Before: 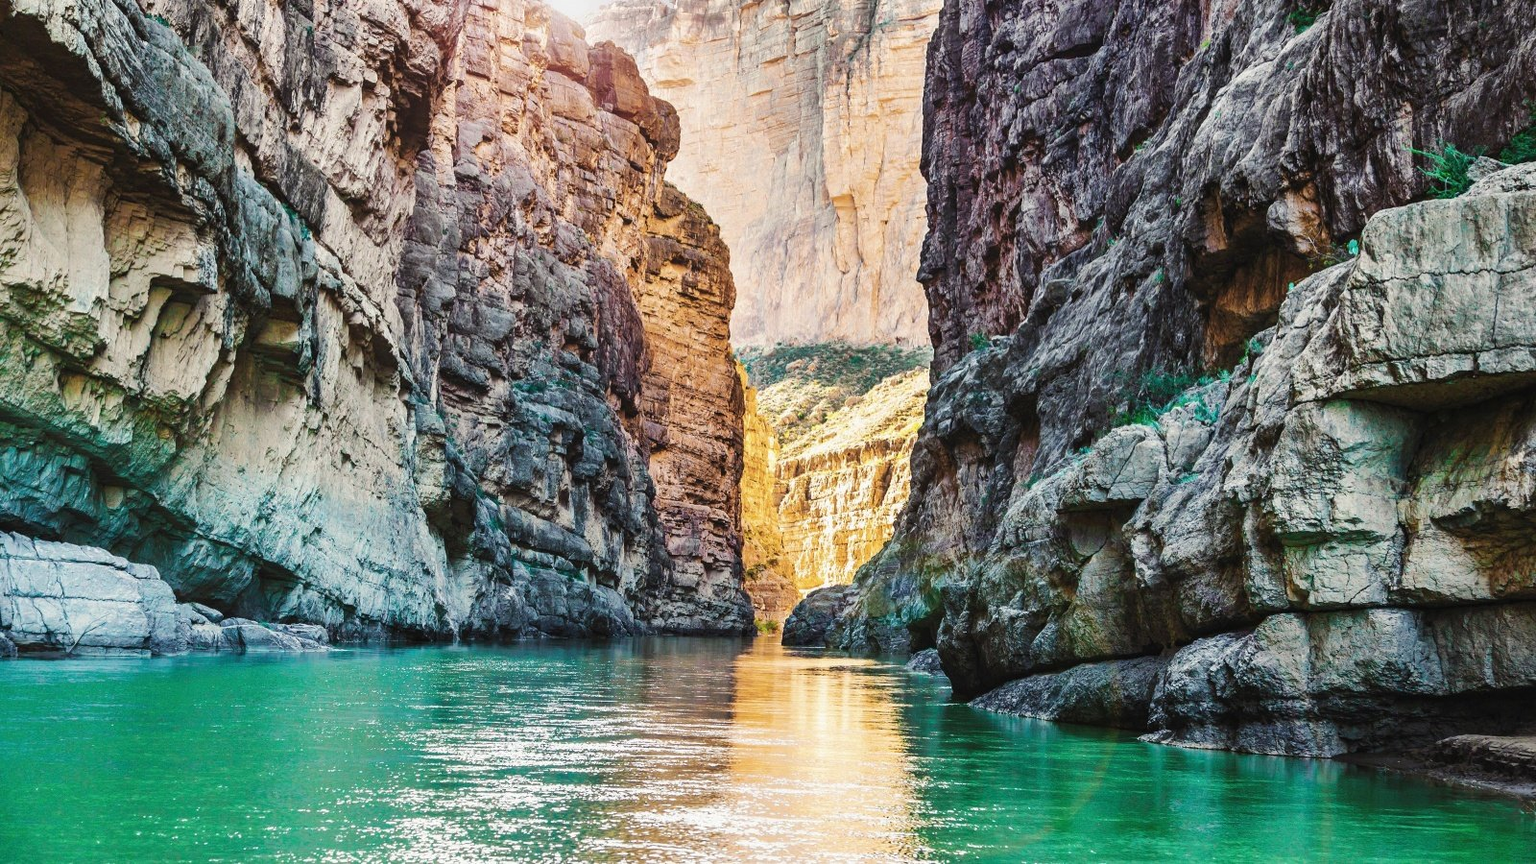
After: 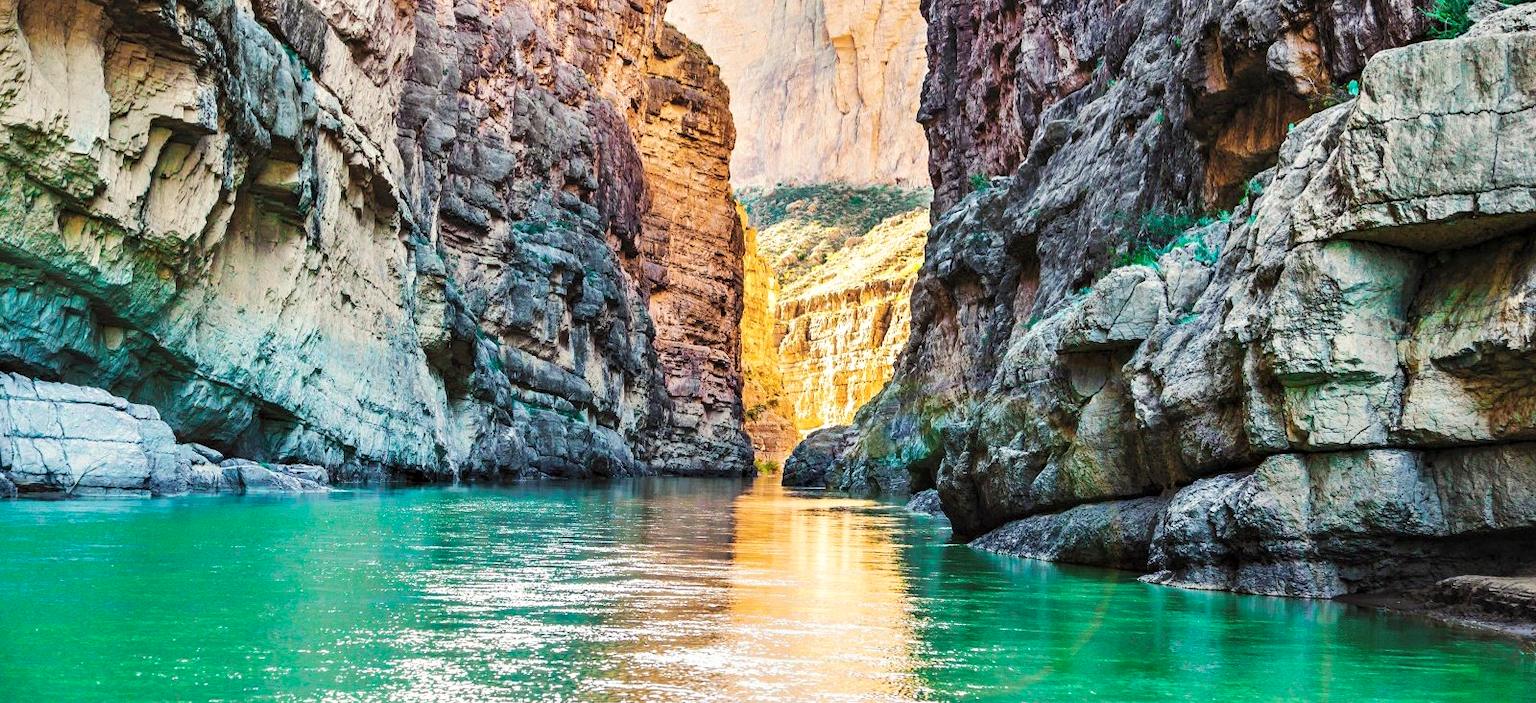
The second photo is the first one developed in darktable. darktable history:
contrast equalizer: octaves 7, y [[0.6 ×6], [0.55 ×6], [0 ×6], [0 ×6], [0 ×6]], mix 0.3
crop and rotate: top 18.507%
contrast brightness saturation: brightness 0.09, saturation 0.19
